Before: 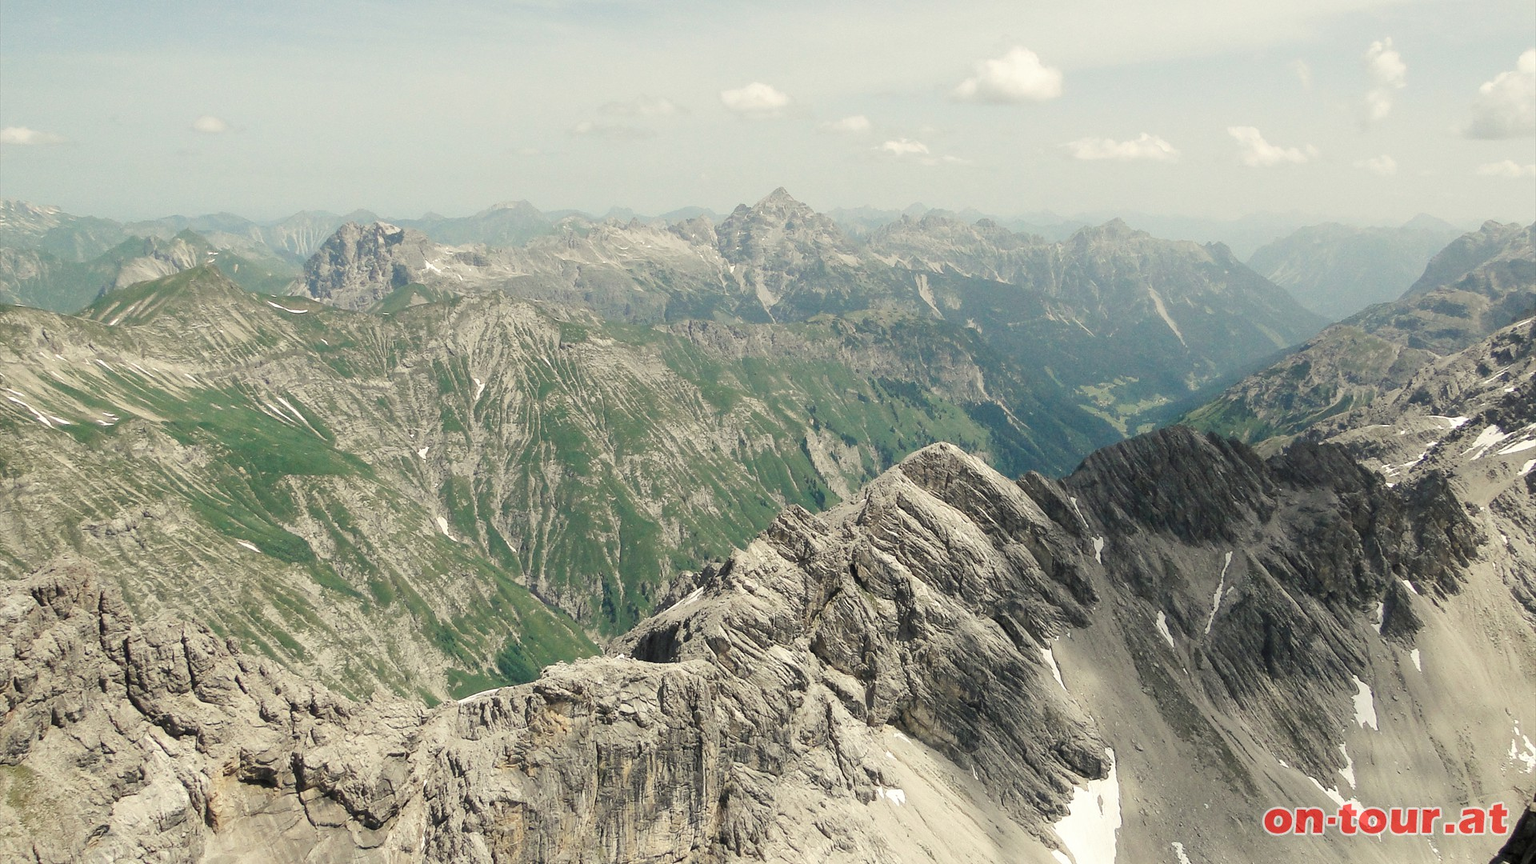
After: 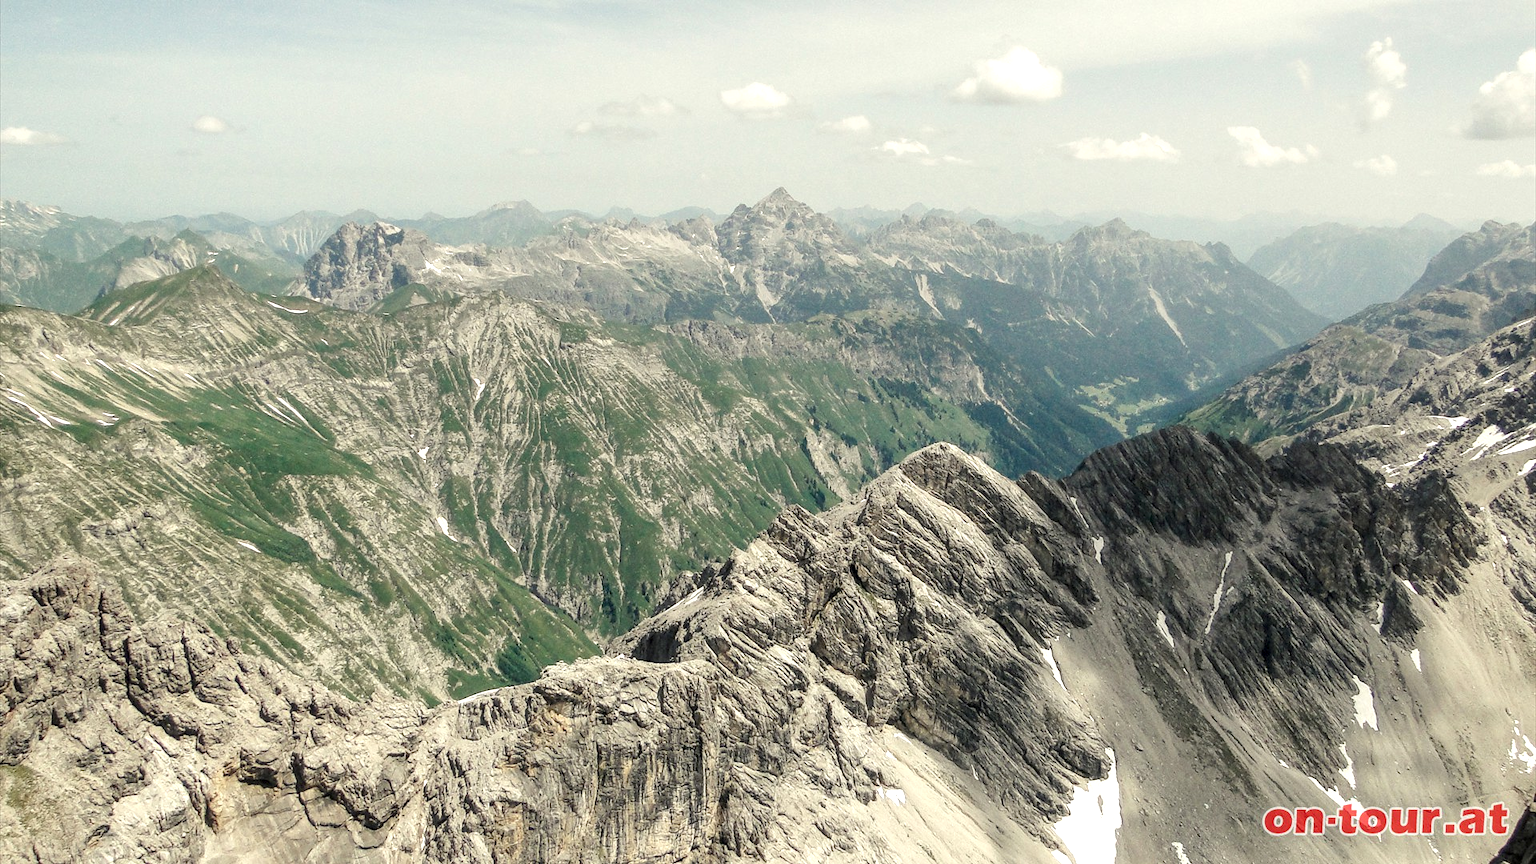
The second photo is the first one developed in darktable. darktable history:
local contrast: detail 142%
exposure: exposure 0.202 EV, compensate highlight preservation false
